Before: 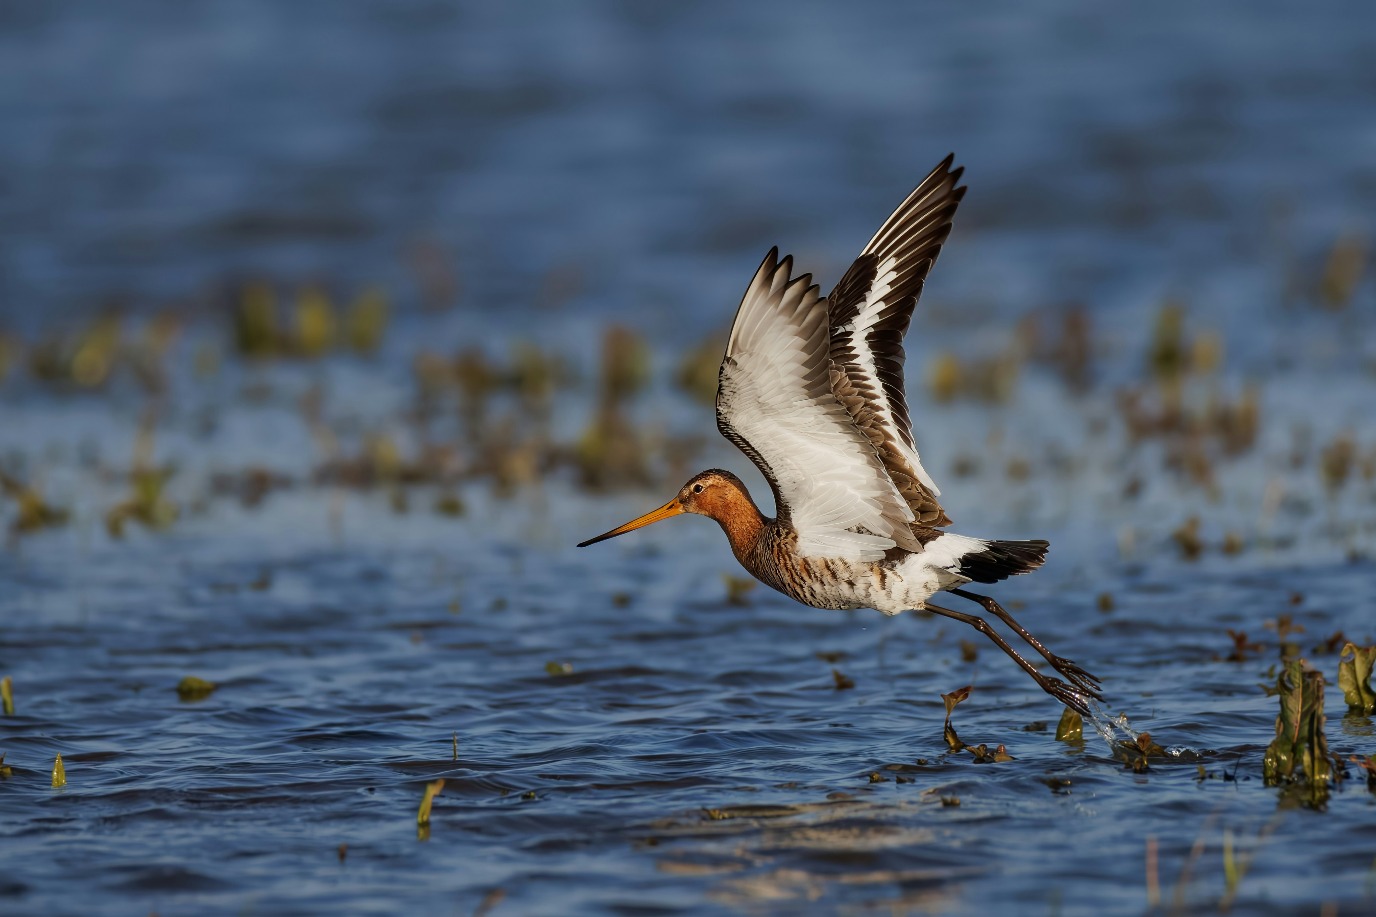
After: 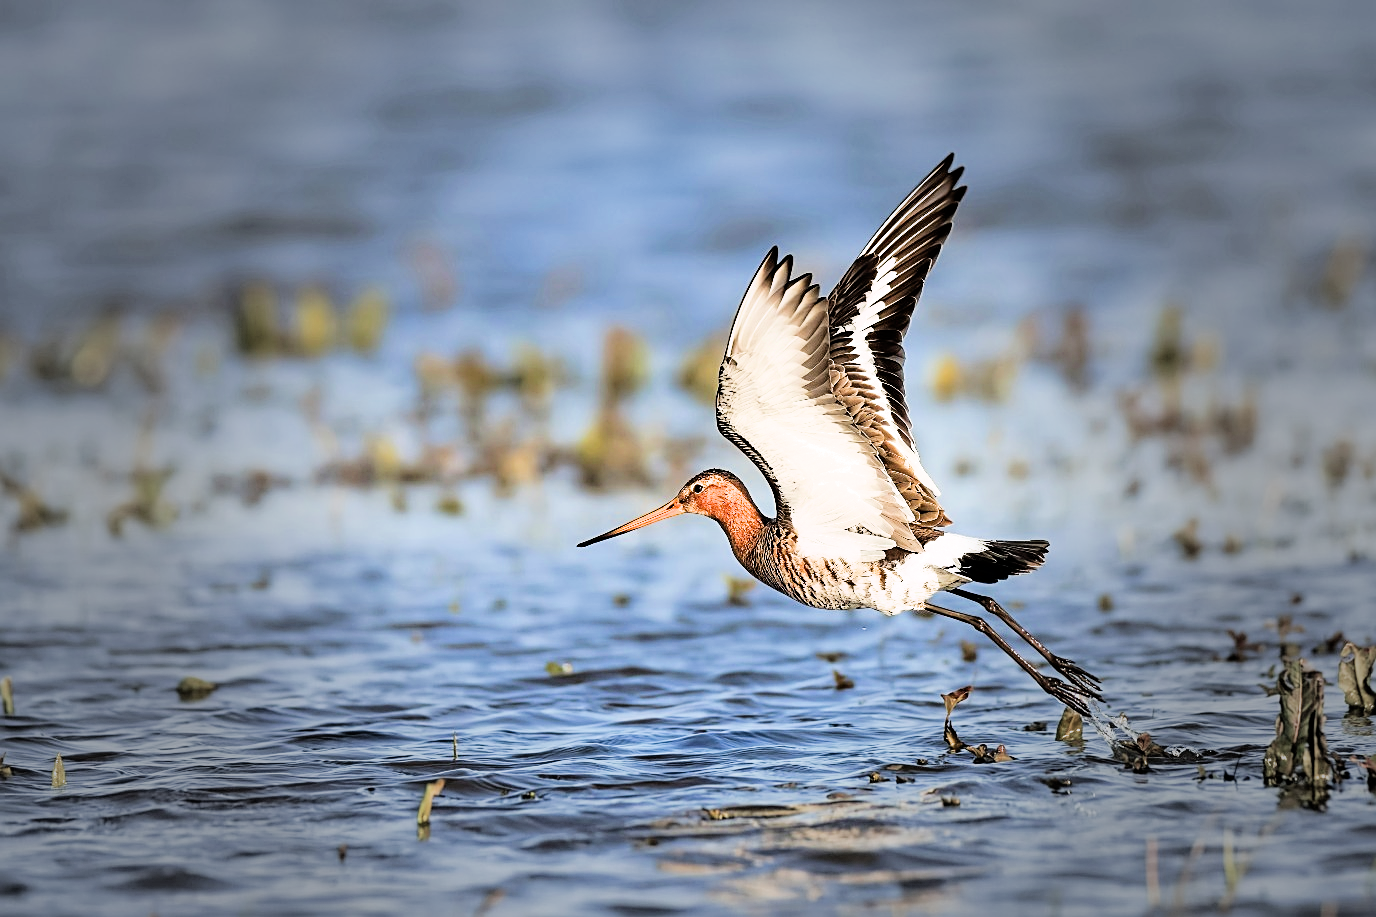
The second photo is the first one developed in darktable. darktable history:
vignetting: fall-off start 40.87%, fall-off radius 40.06%
exposure: black level correction 0, exposure 1.899 EV, compensate exposure bias true, compensate highlight preservation false
sharpen: amount 0.601
filmic rgb: black relative exposure -5.07 EV, white relative exposure 4 EV, hardness 2.9, contrast 1.298, highlights saturation mix -10.46%, enable highlight reconstruction true
